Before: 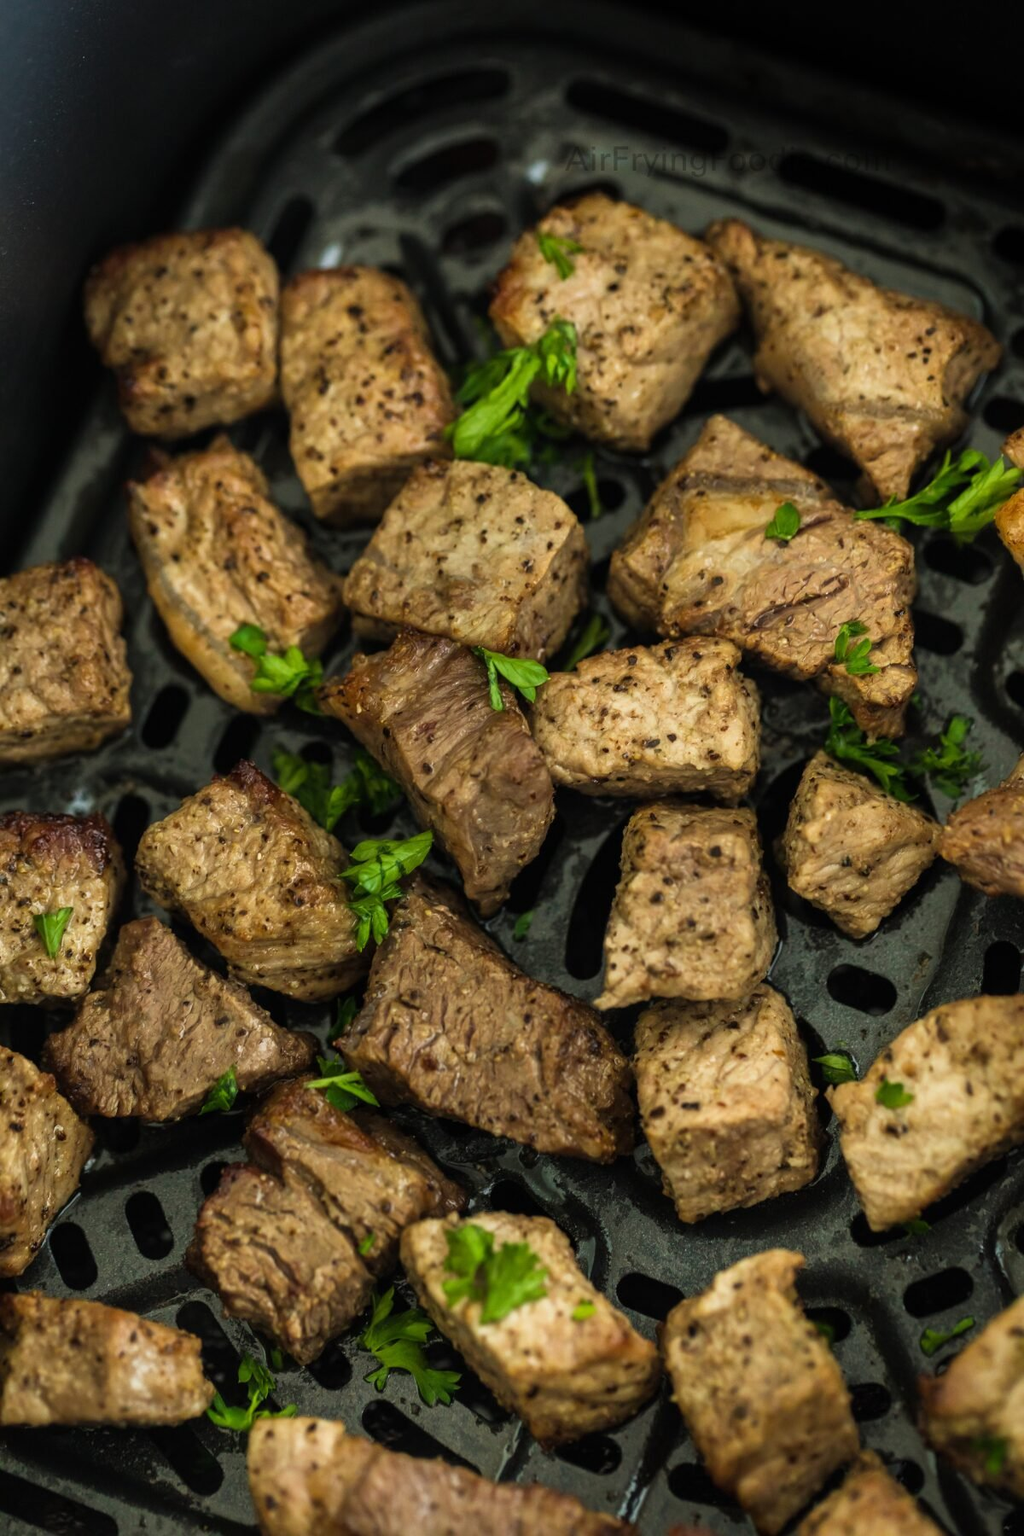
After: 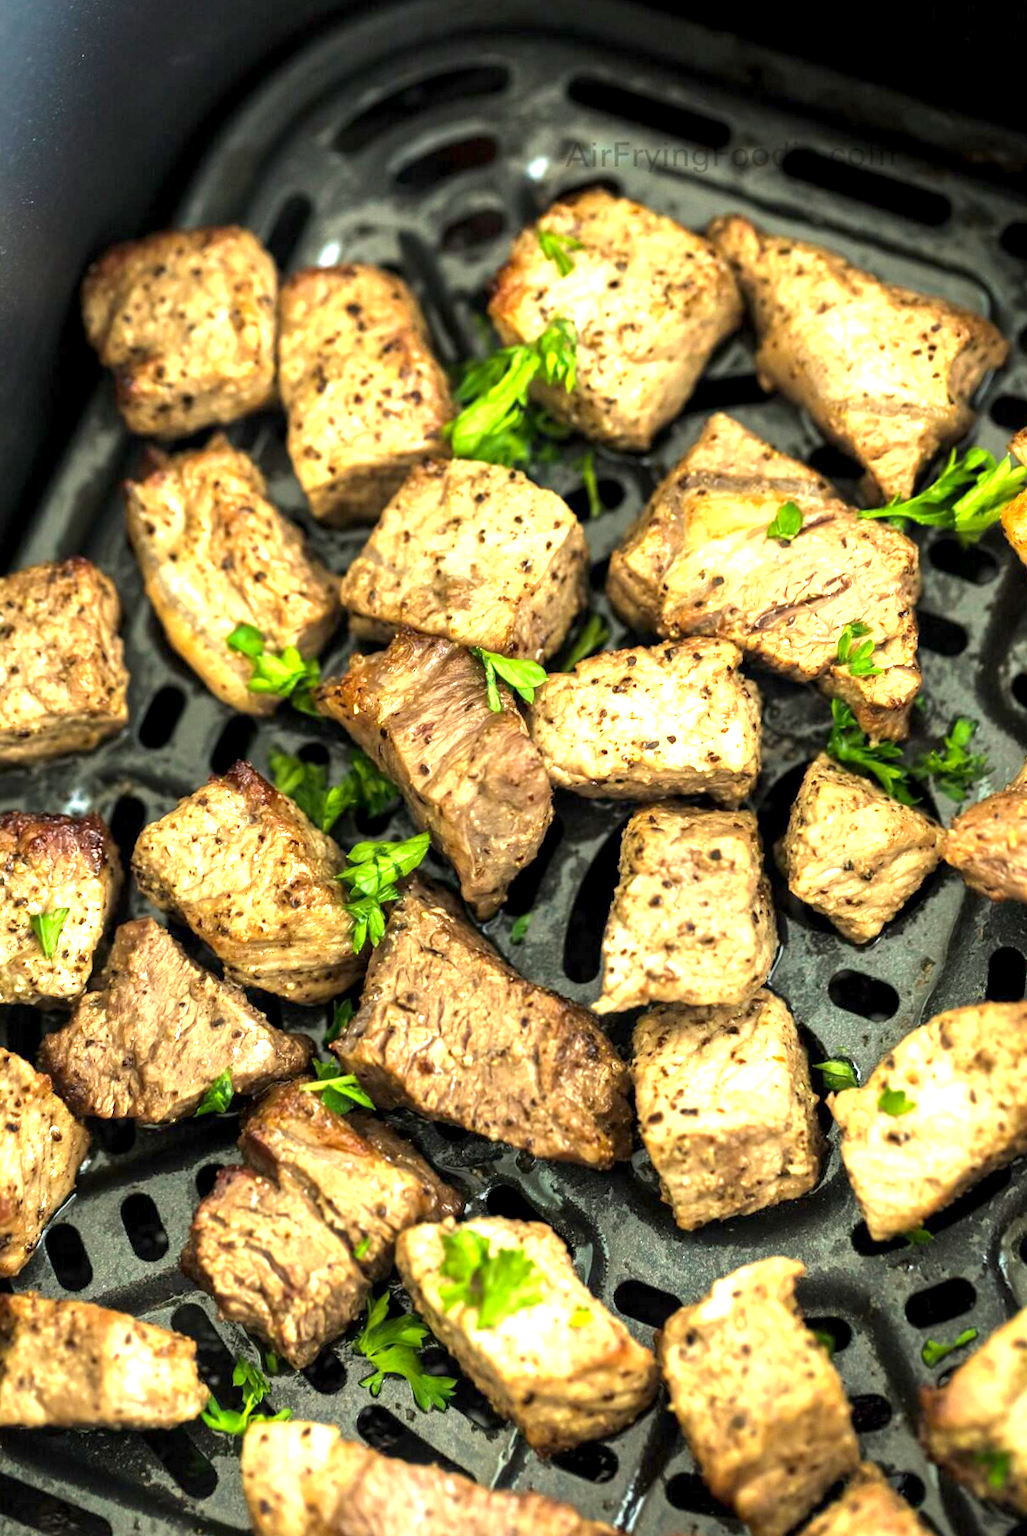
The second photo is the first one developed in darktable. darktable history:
exposure: black level correction 0.001, exposure 2 EV, compensate highlight preservation false
rotate and perspective: rotation 0.192°, lens shift (horizontal) -0.015, crop left 0.005, crop right 0.996, crop top 0.006, crop bottom 0.99
tone equalizer: on, module defaults
